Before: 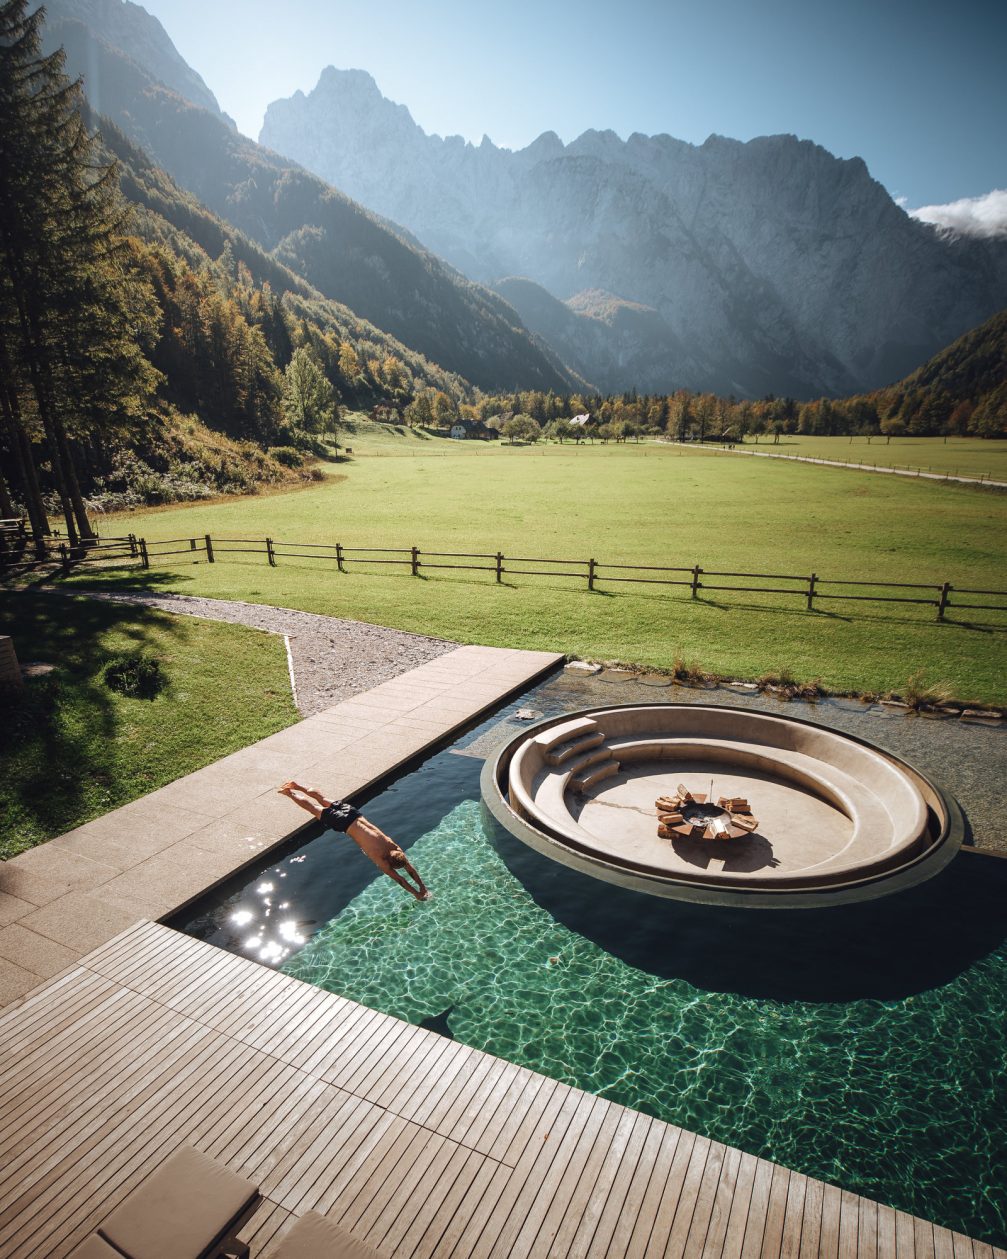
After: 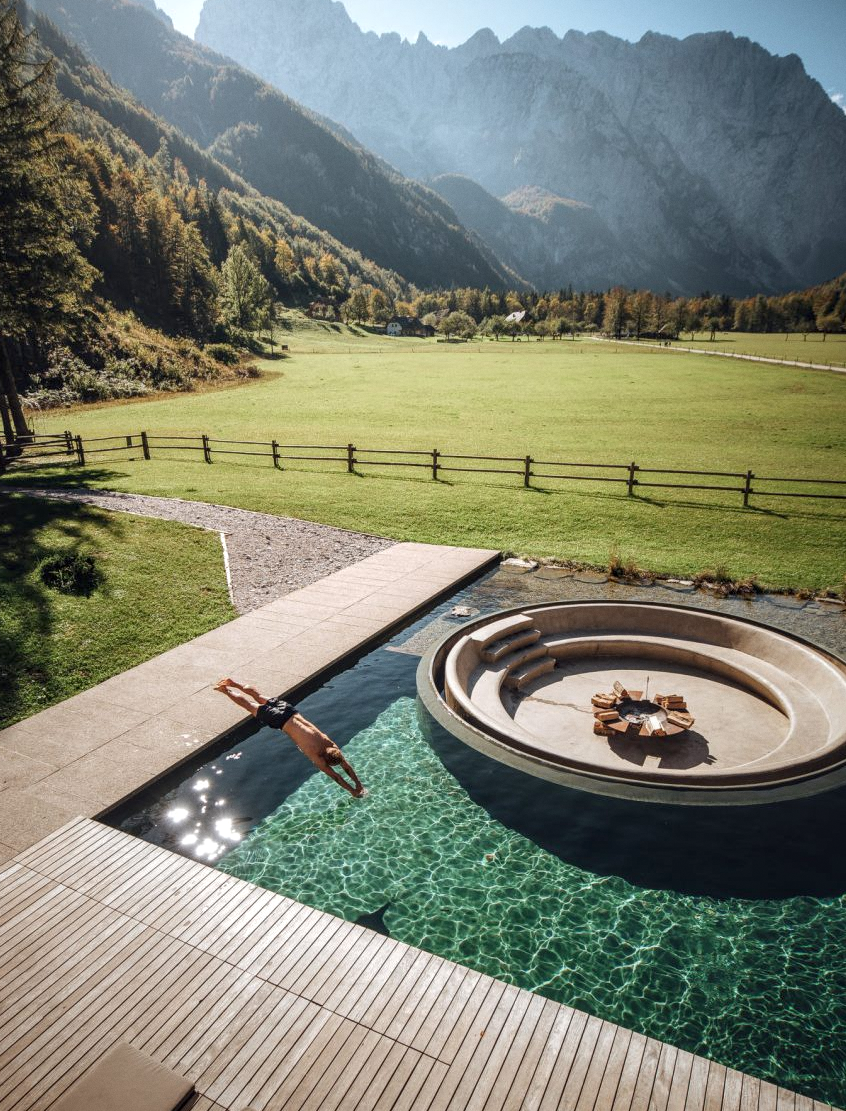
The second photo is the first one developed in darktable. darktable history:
exposure: black level correction 0.001, compensate highlight preservation false
crop: left 6.446%, top 8.188%, right 9.538%, bottom 3.548%
grain: coarseness 0.09 ISO, strength 10%
local contrast: on, module defaults
